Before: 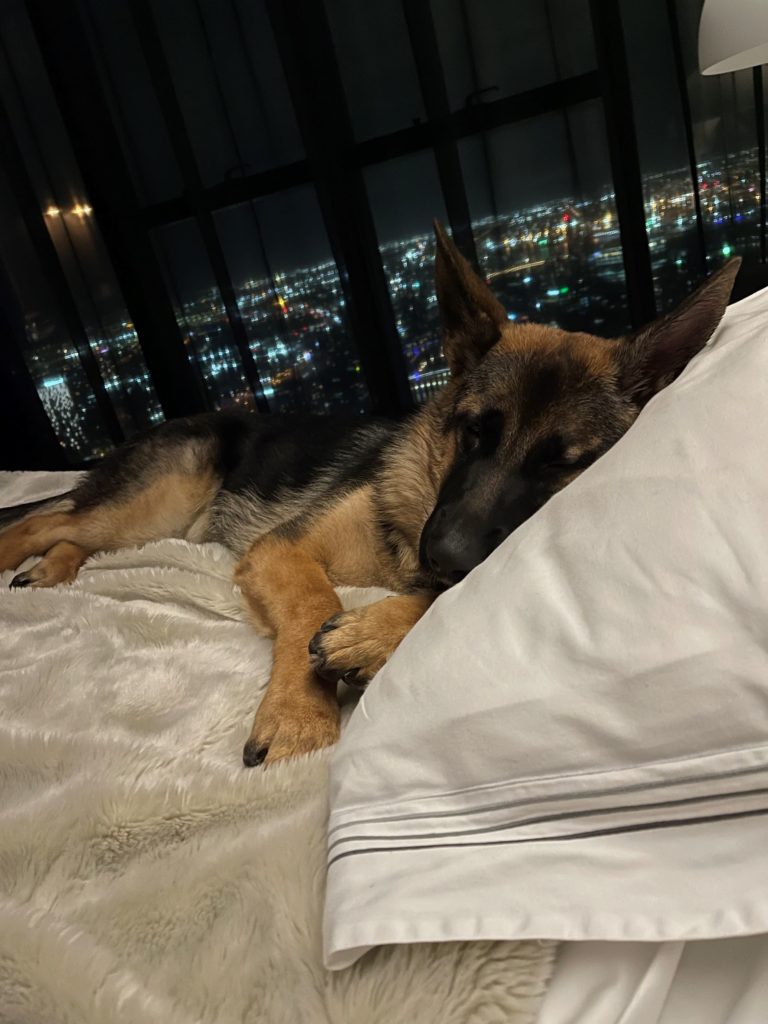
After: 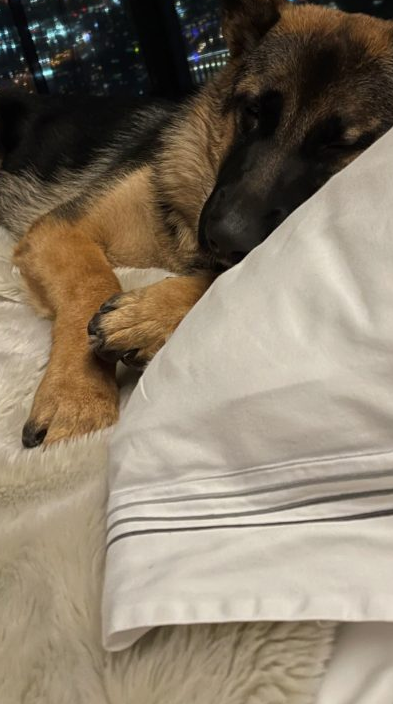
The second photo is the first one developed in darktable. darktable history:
crop and rotate: left 28.902%, top 31.215%, right 19.848%
